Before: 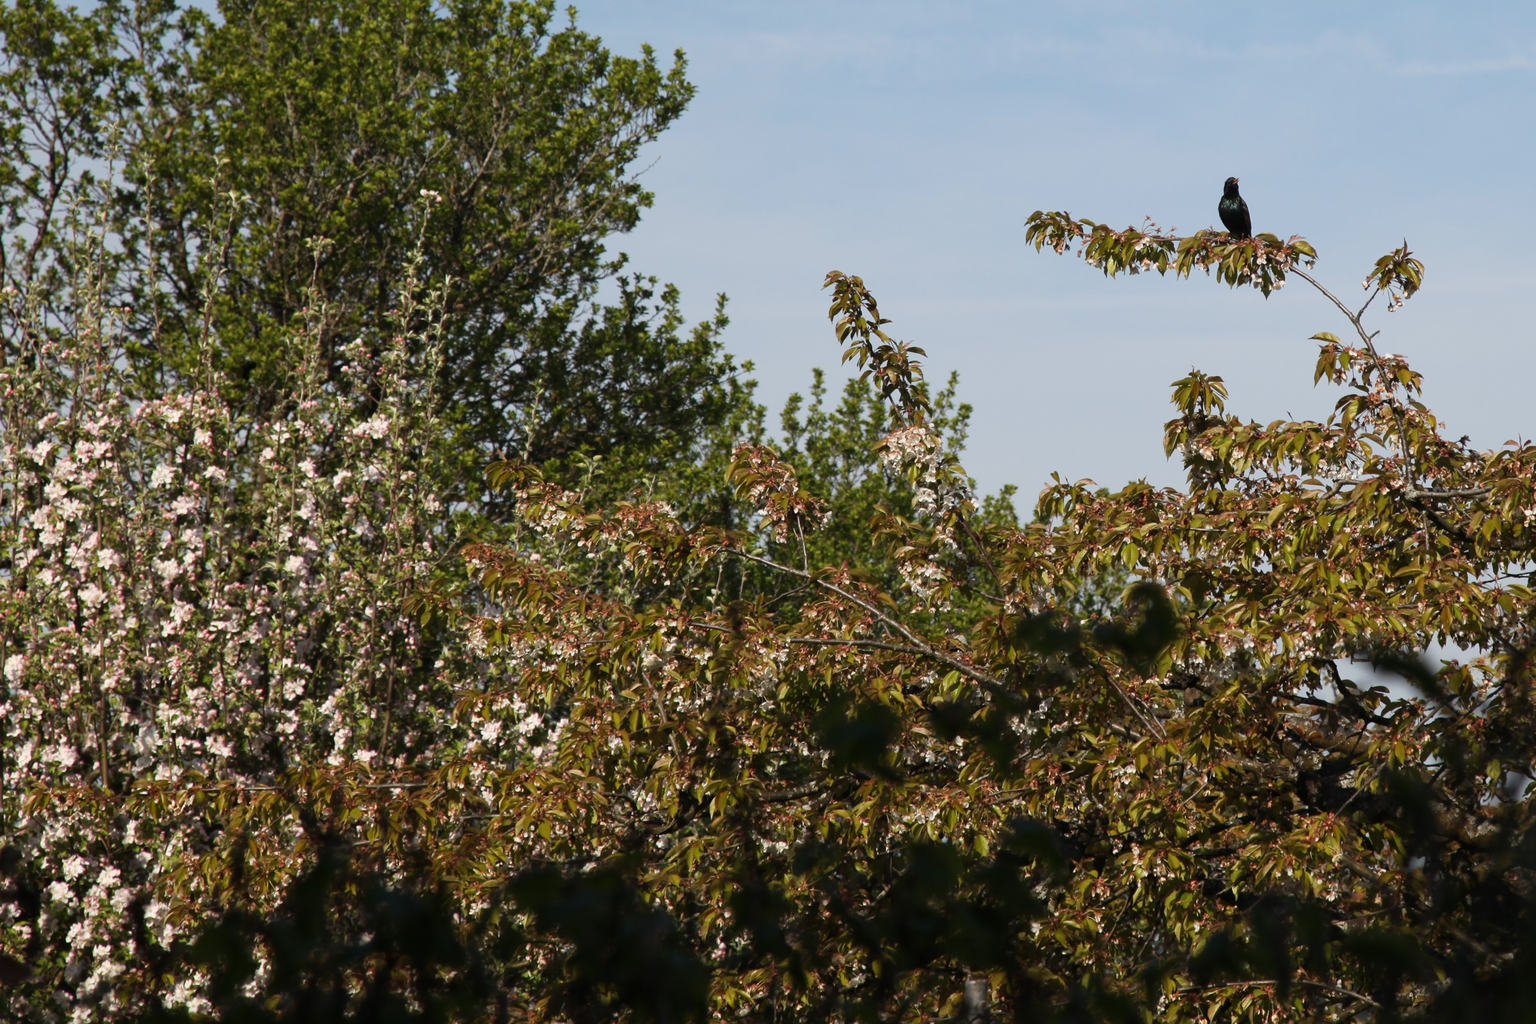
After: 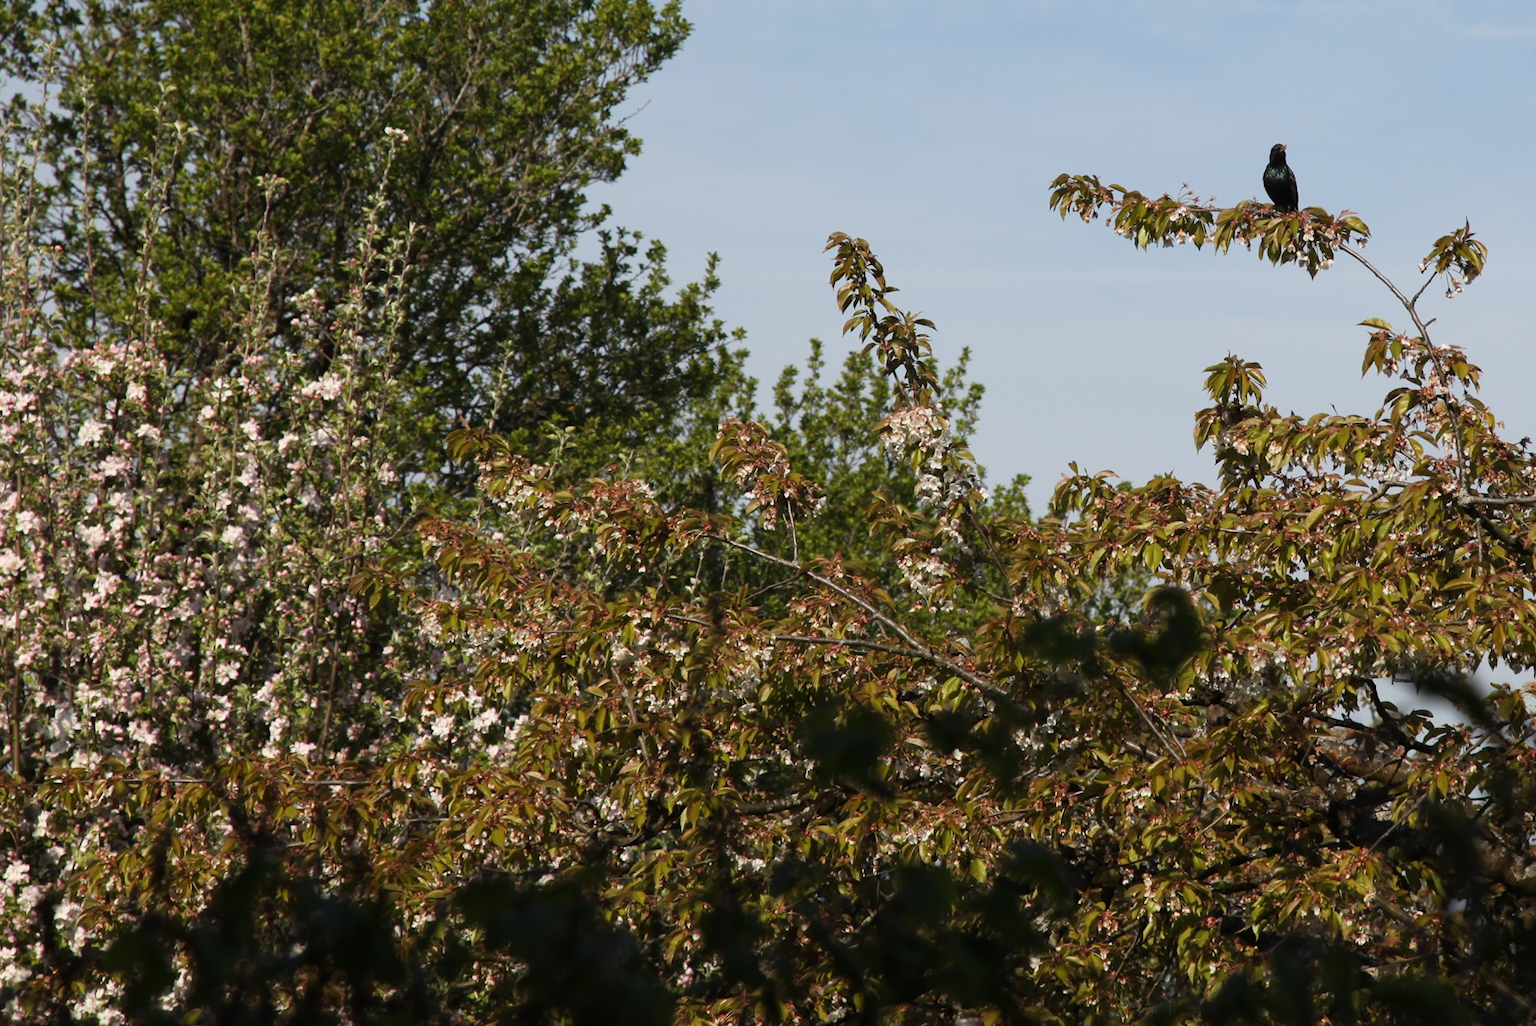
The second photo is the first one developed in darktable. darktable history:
crop and rotate: angle -1.94°, left 3.116%, top 3.966%, right 1.51%, bottom 0.463%
